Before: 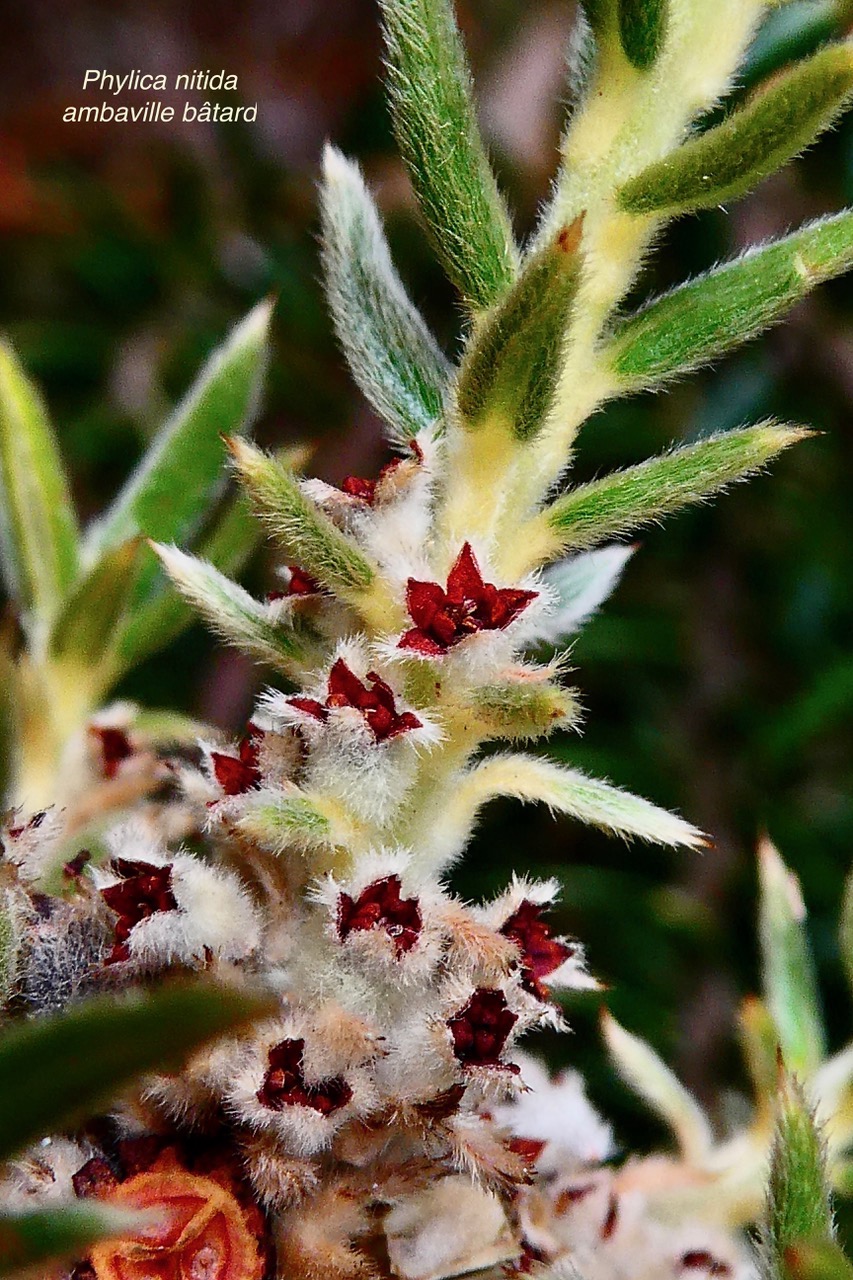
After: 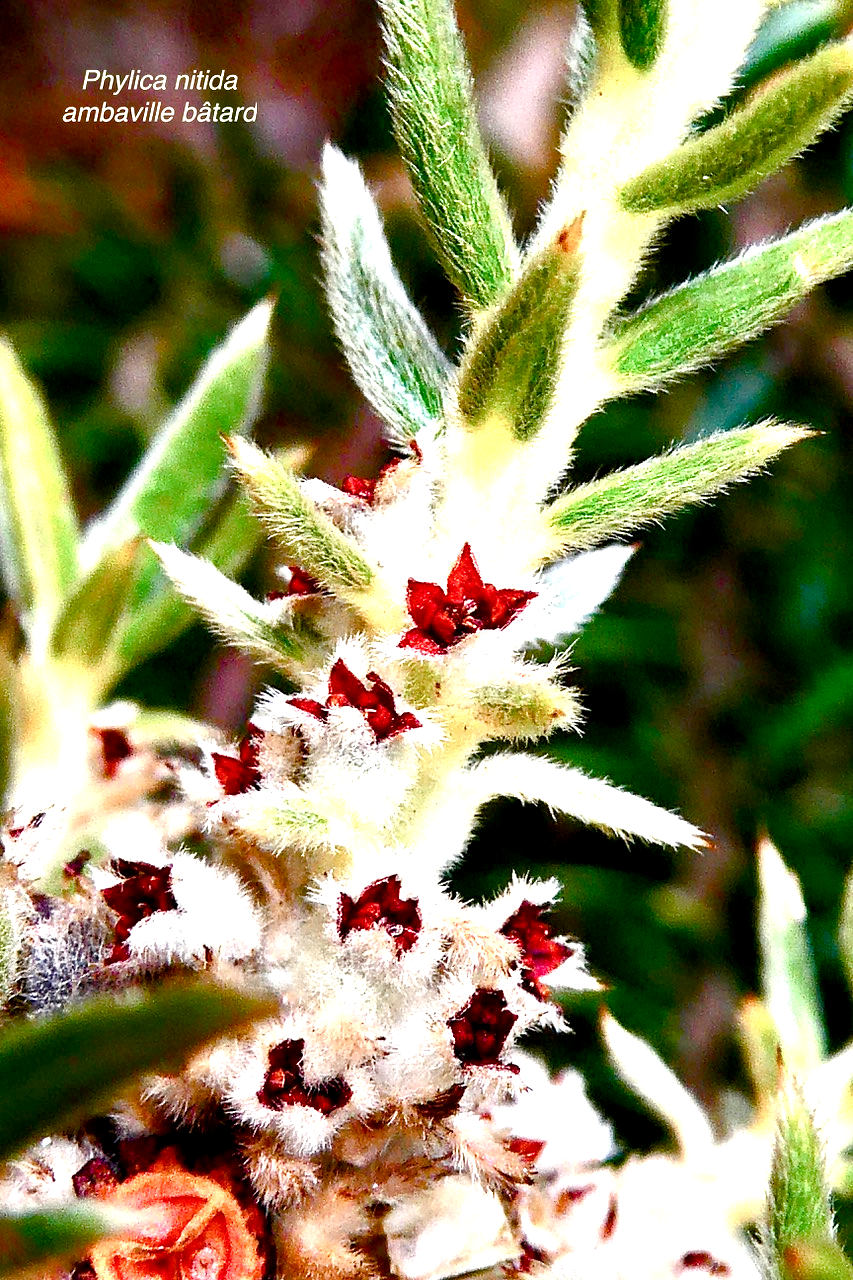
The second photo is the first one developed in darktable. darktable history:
exposure: black level correction 0, exposure 1.483 EV, compensate highlight preservation false
color balance rgb: perceptual saturation grading › global saturation 20%, perceptual saturation grading › highlights -50.065%, perceptual saturation grading › shadows 30.926%, global vibrance 20%
